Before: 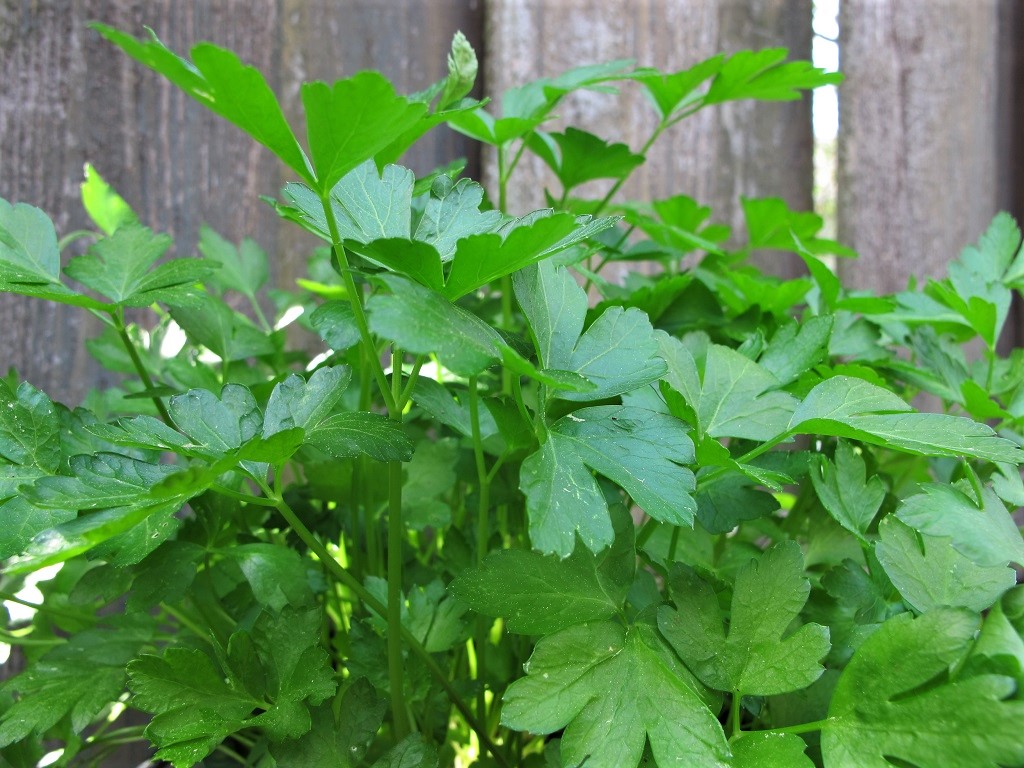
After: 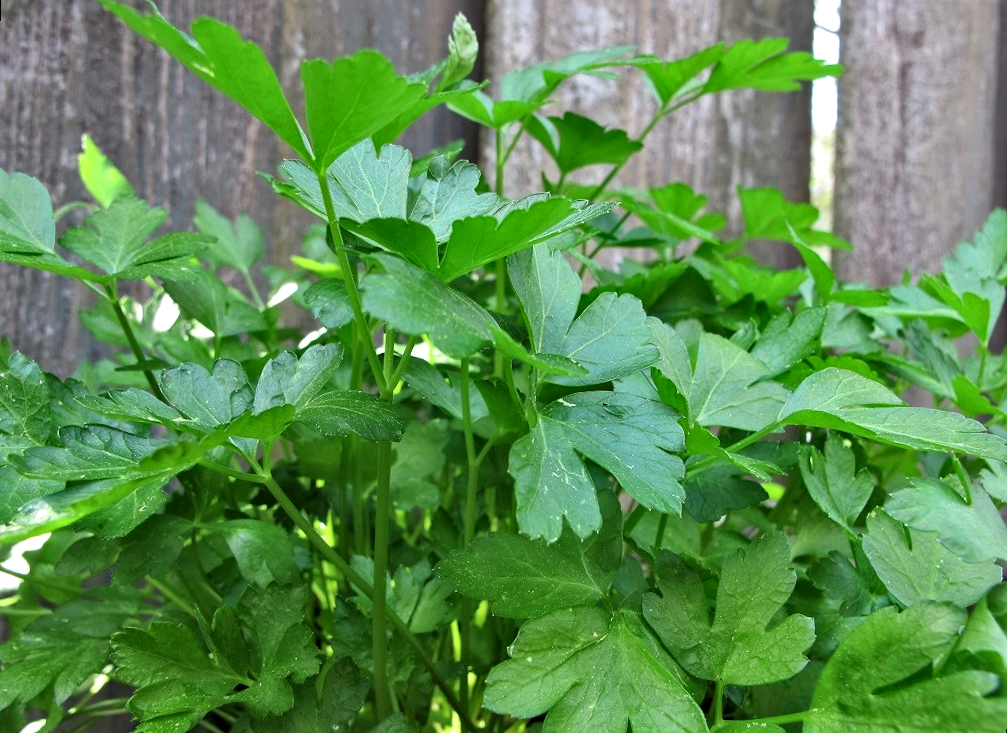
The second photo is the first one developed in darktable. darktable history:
local contrast: mode bilateral grid, contrast 20, coarseness 20, detail 150%, midtone range 0.2
rotate and perspective: rotation 1.57°, crop left 0.018, crop right 0.982, crop top 0.039, crop bottom 0.961
